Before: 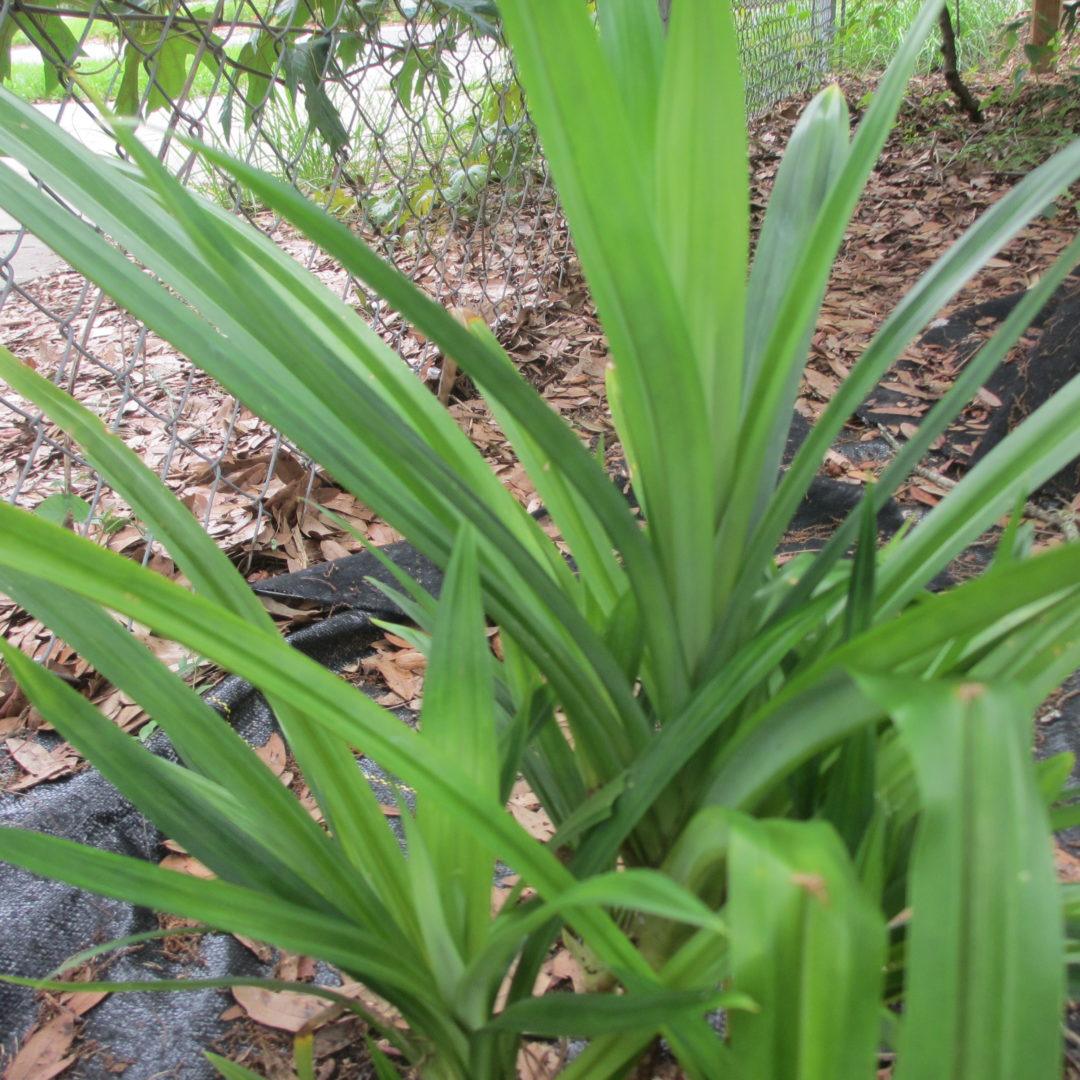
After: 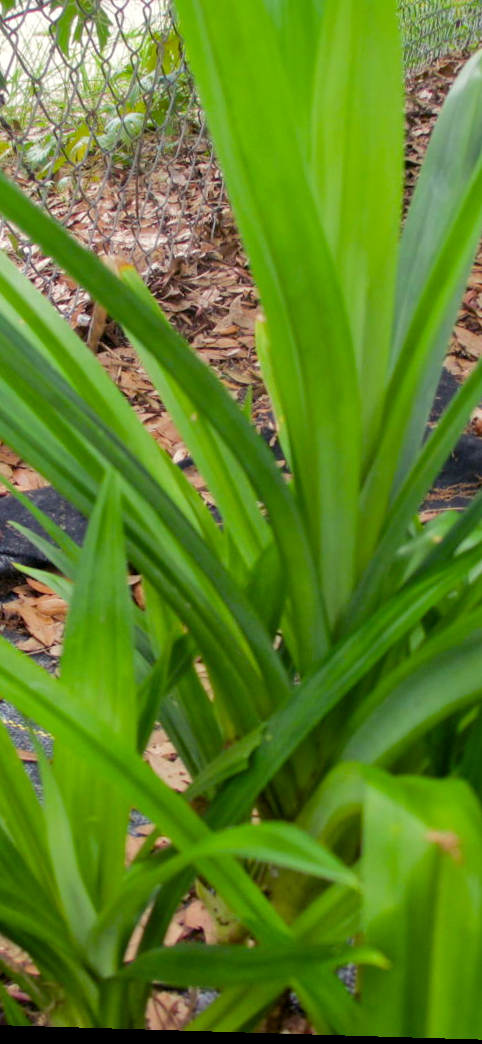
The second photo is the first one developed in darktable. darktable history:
crop: left 33.452%, top 6.025%, right 23.155%
tone equalizer: -8 EV 0.25 EV, -7 EV 0.417 EV, -6 EV 0.417 EV, -5 EV 0.25 EV, -3 EV -0.25 EV, -2 EV -0.417 EV, -1 EV -0.417 EV, +0 EV -0.25 EV, edges refinement/feathering 500, mask exposure compensation -1.57 EV, preserve details guided filter
color balance rgb: shadows lift › luminance -21.66%, shadows lift › chroma 6.57%, shadows lift › hue 270°, power › chroma 0.68%, power › hue 60°, highlights gain › luminance 6.08%, highlights gain › chroma 1.33%, highlights gain › hue 90°, global offset › luminance -0.87%, perceptual saturation grading › global saturation 26.86%, perceptual saturation grading › highlights -28.39%, perceptual saturation grading › mid-tones 15.22%, perceptual saturation grading › shadows 33.98%, perceptual brilliance grading › highlights 10%, perceptual brilliance grading › mid-tones 5%
rotate and perspective: rotation 1.72°, automatic cropping off
